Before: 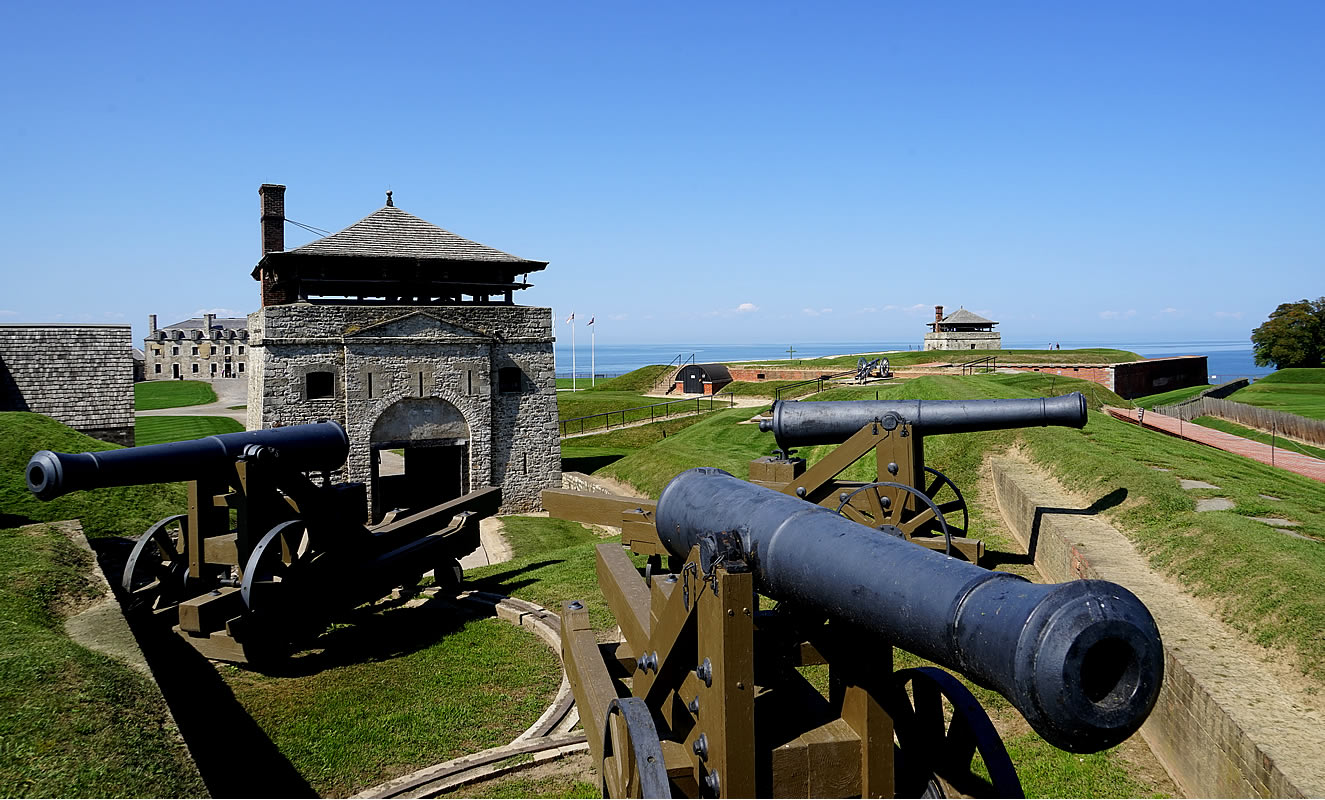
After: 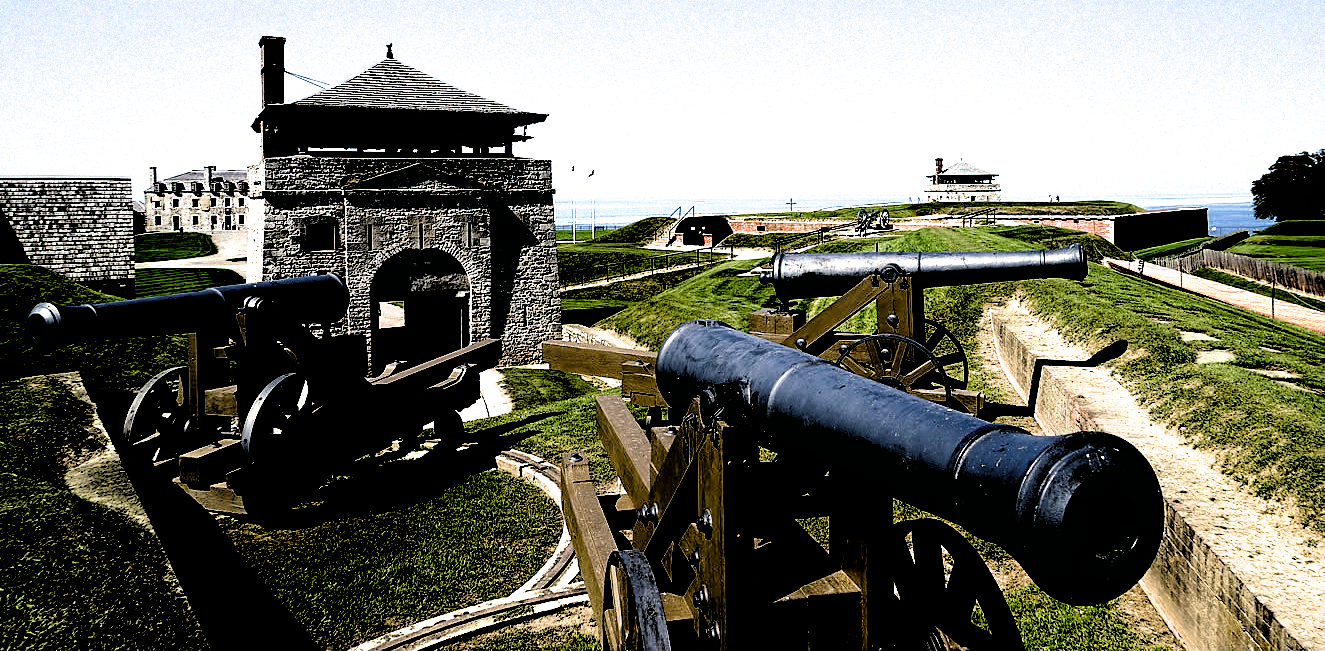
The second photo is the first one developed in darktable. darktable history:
color balance rgb: shadows lift › chroma 2%, shadows lift › hue 185.64°, power › luminance 1.48%, highlights gain › chroma 3%, highlights gain › hue 54.51°, global offset › luminance -0.4%, perceptual saturation grading › highlights -18.47%, perceptual saturation grading › mid-tones 6.62%, perceptual saturation grading › shadows 28.22%, perceptual brilliance grading › highlights 15.68%, perceptual brilliance grading › shadows -14.29%, global vibrance 25.96%, contrast 6.45%
crop and rotate: top 18.507%
filmic rgb: black relative exposure -1 EV, white relative exposure 2.05 EV, hardness 1.52, contrast 2.25, enable highlight reconstruction true
